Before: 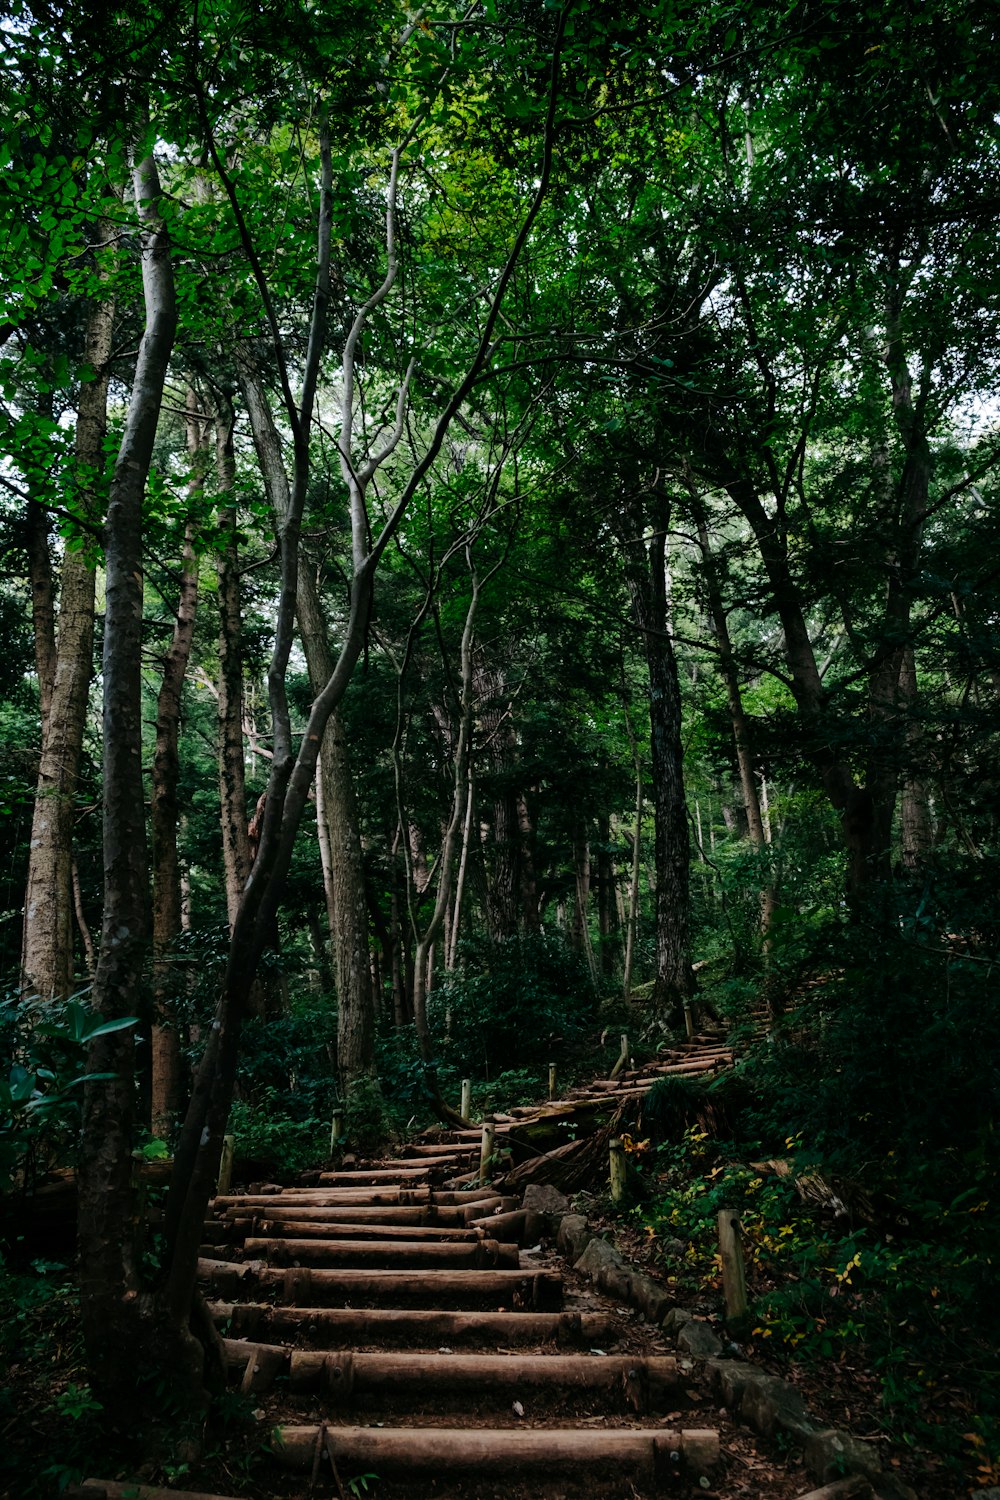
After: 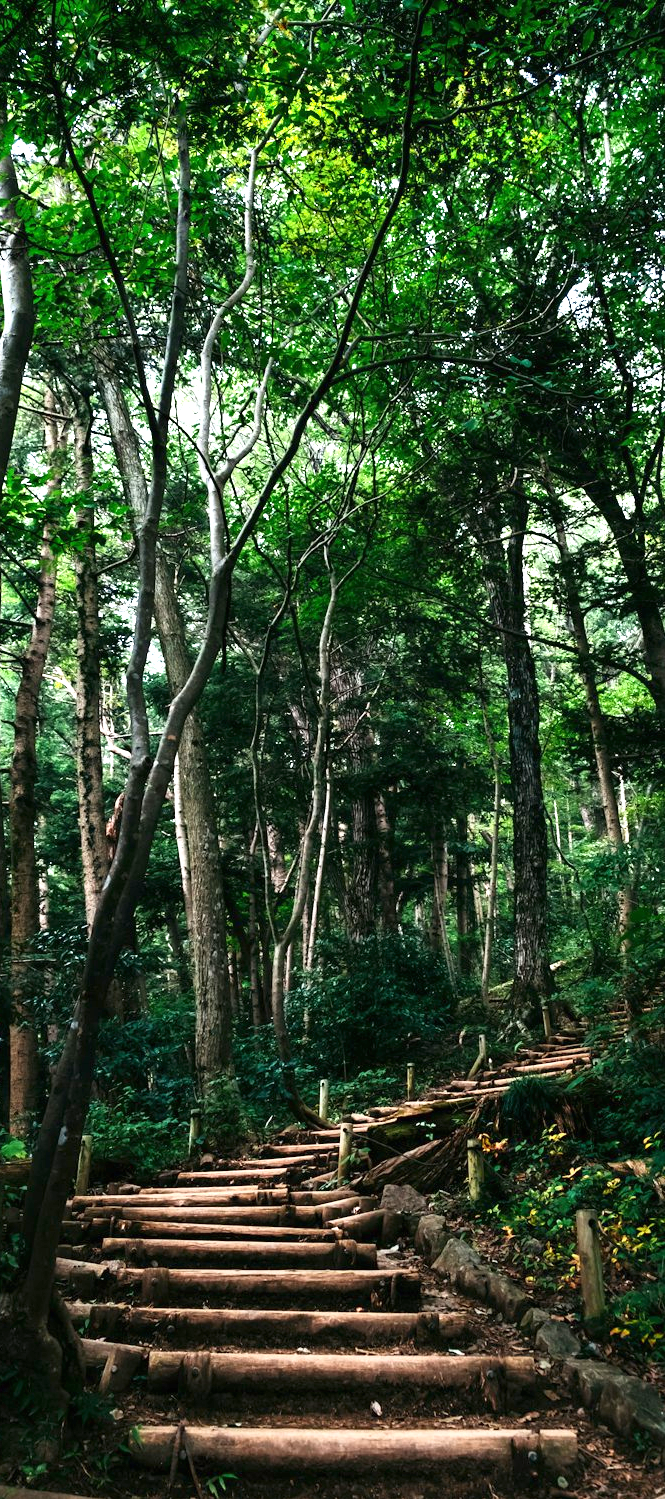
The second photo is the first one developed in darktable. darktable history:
shadows and highlights: shadows 0.737, highlights 40.68
crop and rotate: left 14.295%, right 19.145%
exposure: black level correction 0, exposure 1.389 EV, compensate highlight preservation false
base curve: preserve colors none
